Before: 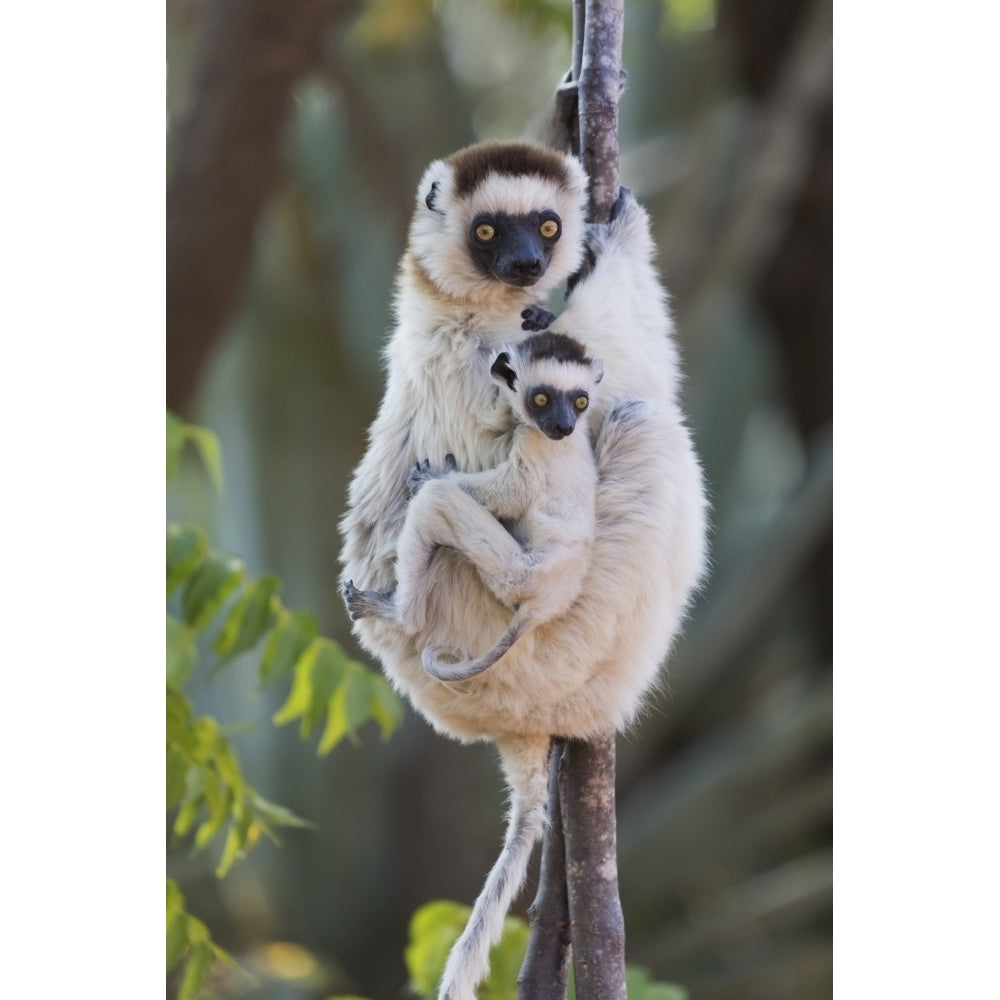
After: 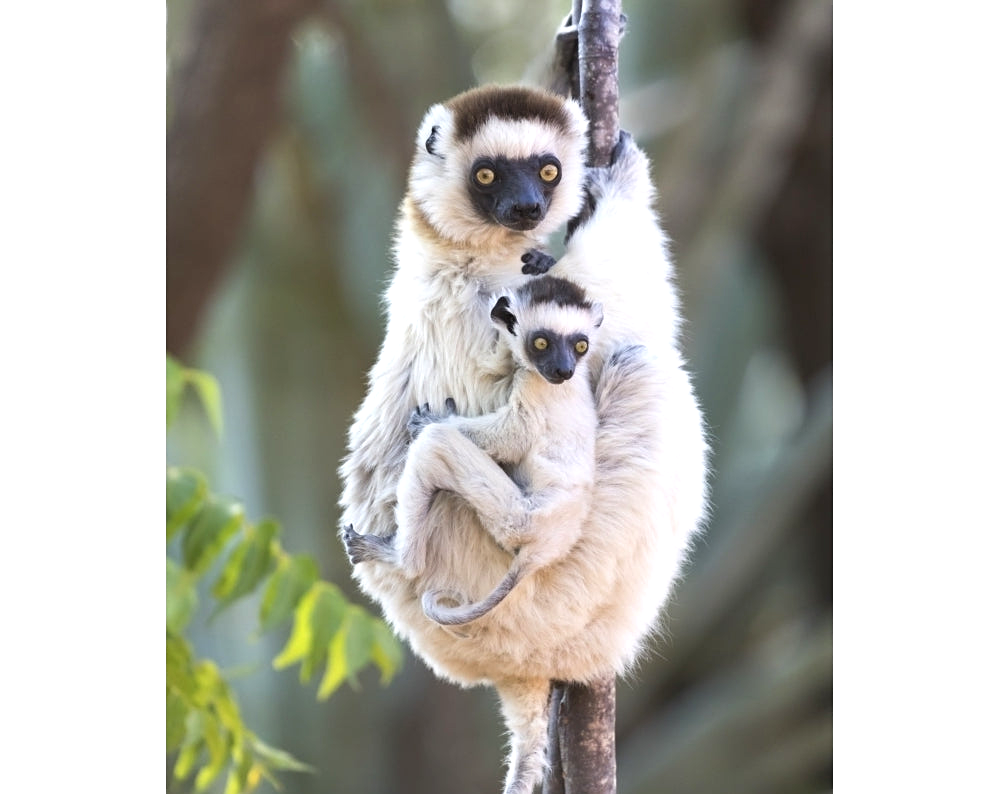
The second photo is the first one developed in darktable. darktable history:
sharpen: amount 0.202
exposure: black level correction 0, exposure 0.699 EV, compensate exposure bias true, compensate highlight preservation false
crop and rotate: top 5.652%, bottom 14.88%
